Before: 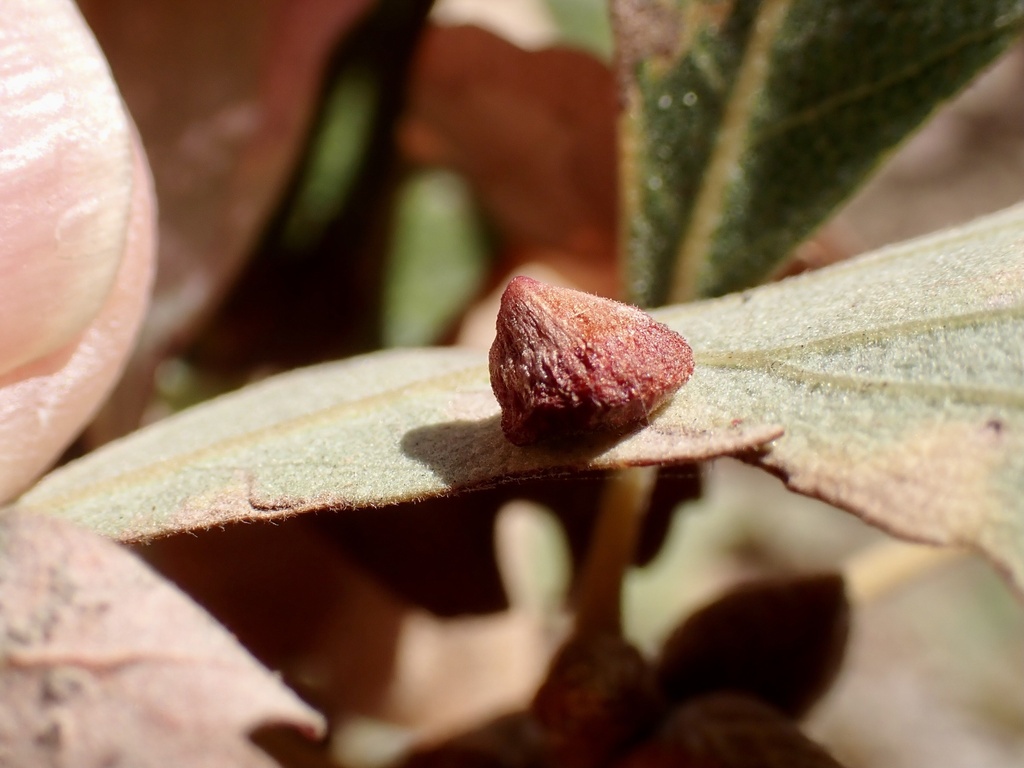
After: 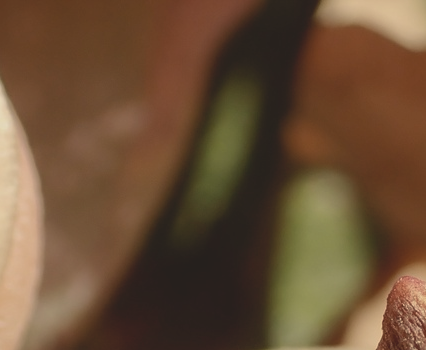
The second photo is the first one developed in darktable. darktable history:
crop and rotate: left 11.136%, top 0.089%, right 47.26%, bottom 54.222%
contrast brightness saturation: contrast -0.246, saturation -0.426
color correction: highlights a* 1.41, highlights b* 18.04
